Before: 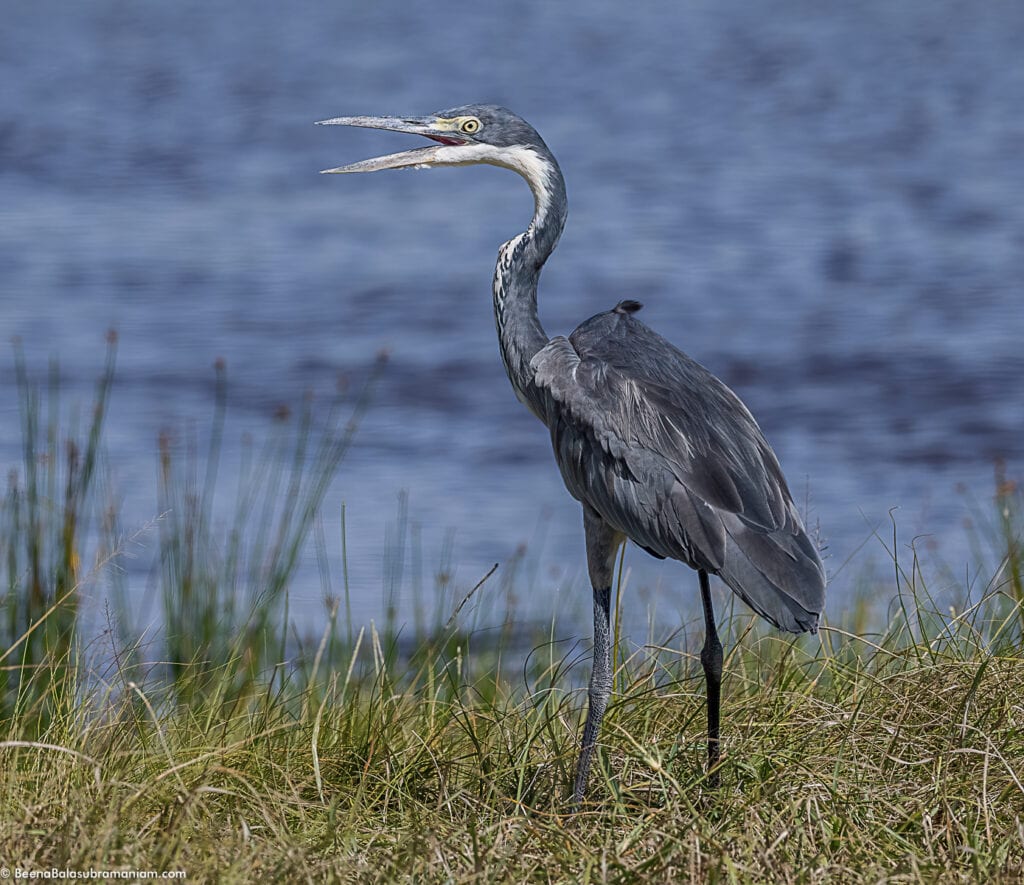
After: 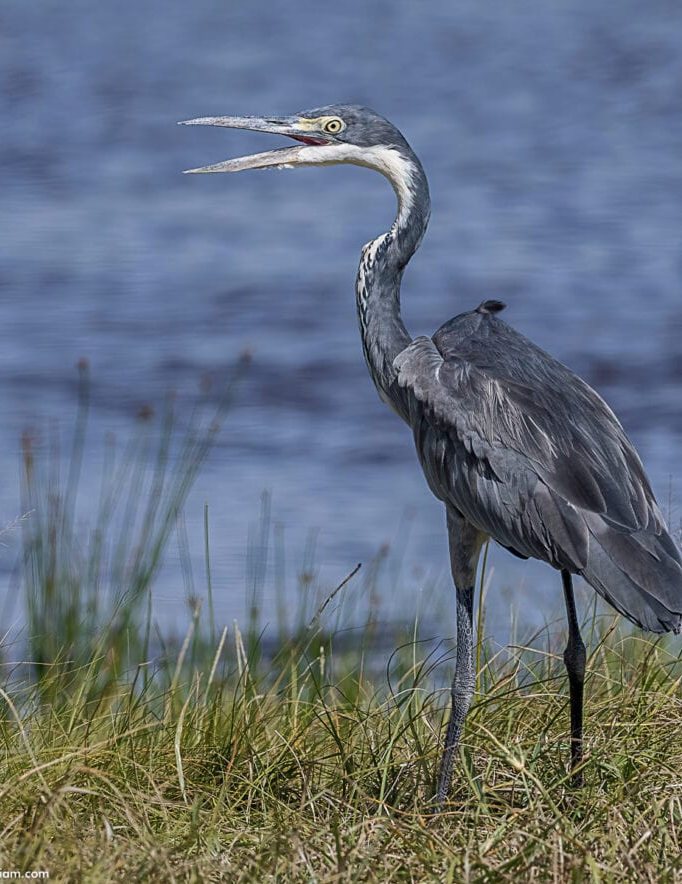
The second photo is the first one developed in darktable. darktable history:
shadows and highlights: white point adjustment 1, soften with gaussian
crop and rotate: left 13.409%, right 19.924%
